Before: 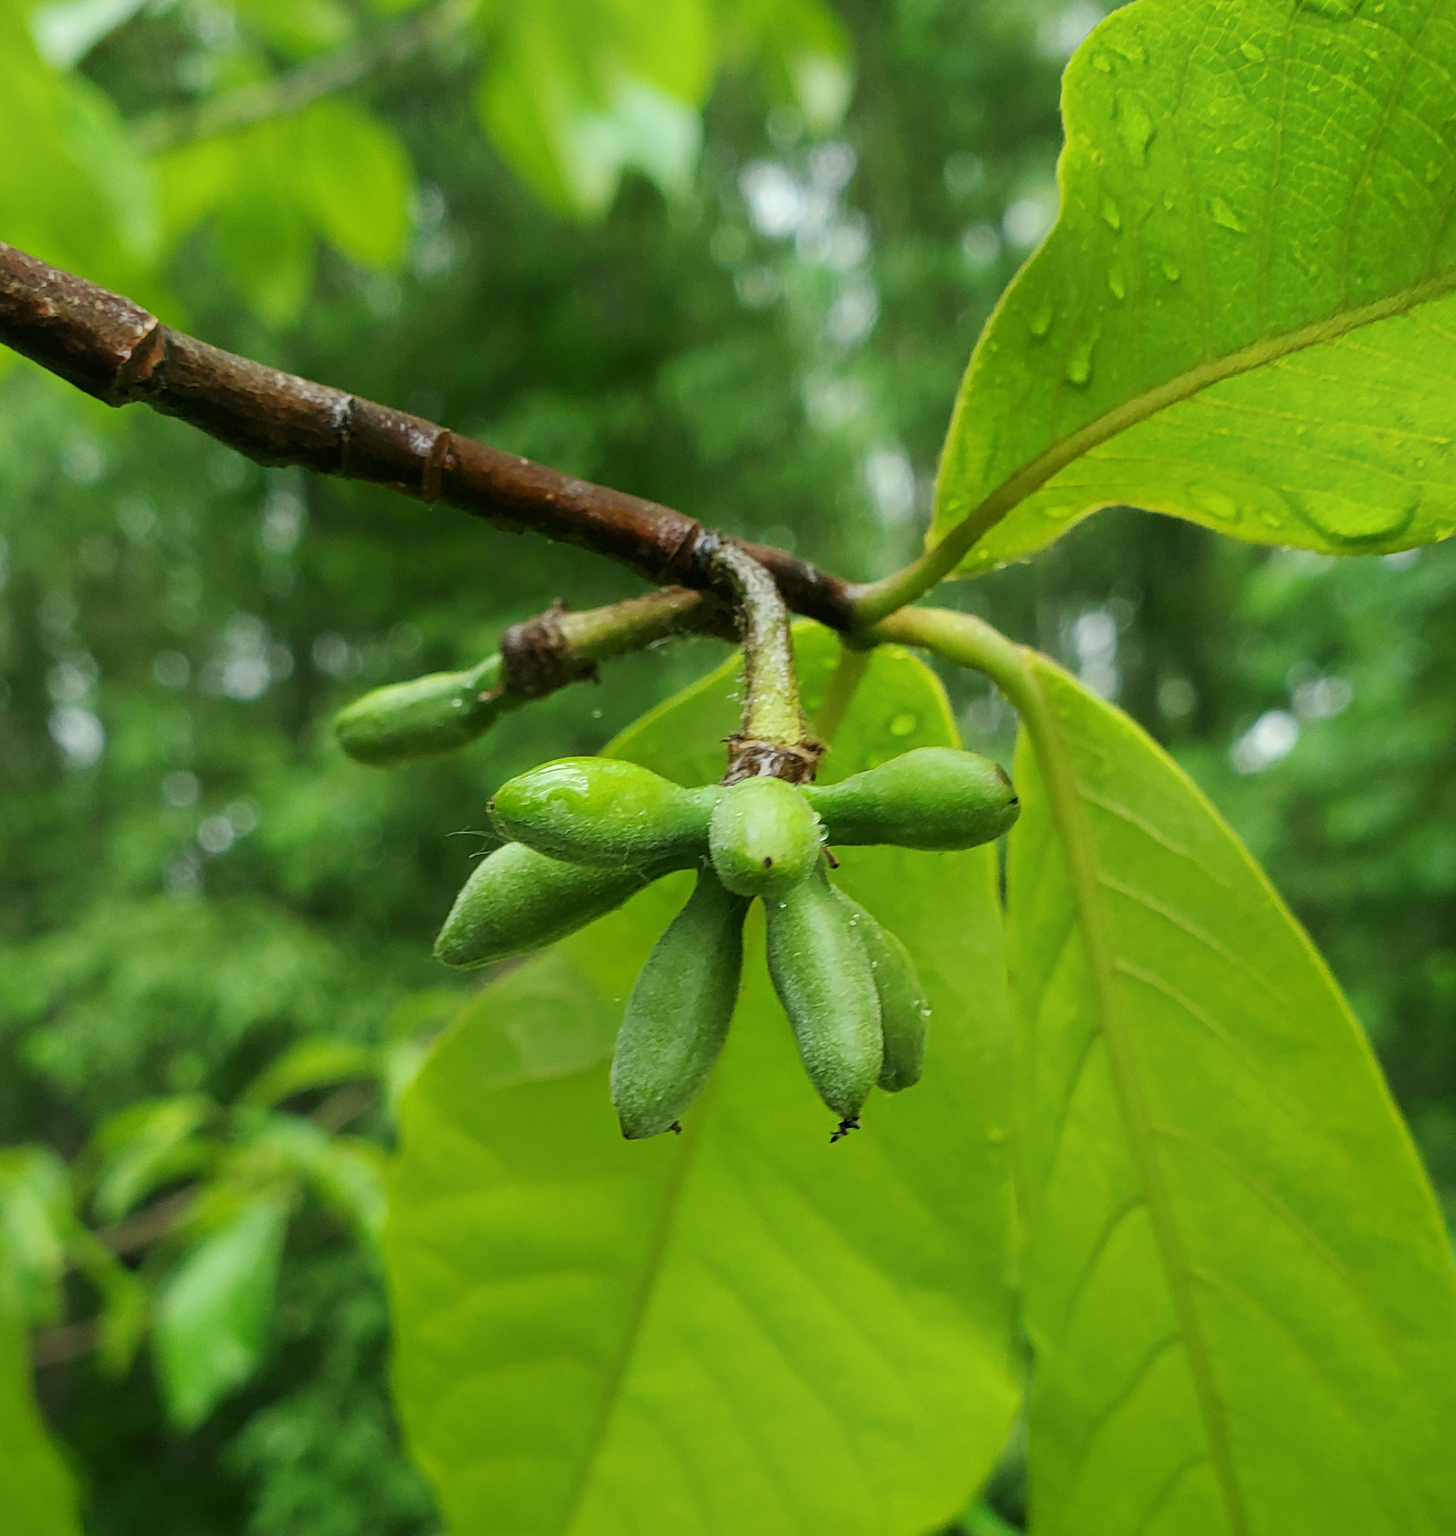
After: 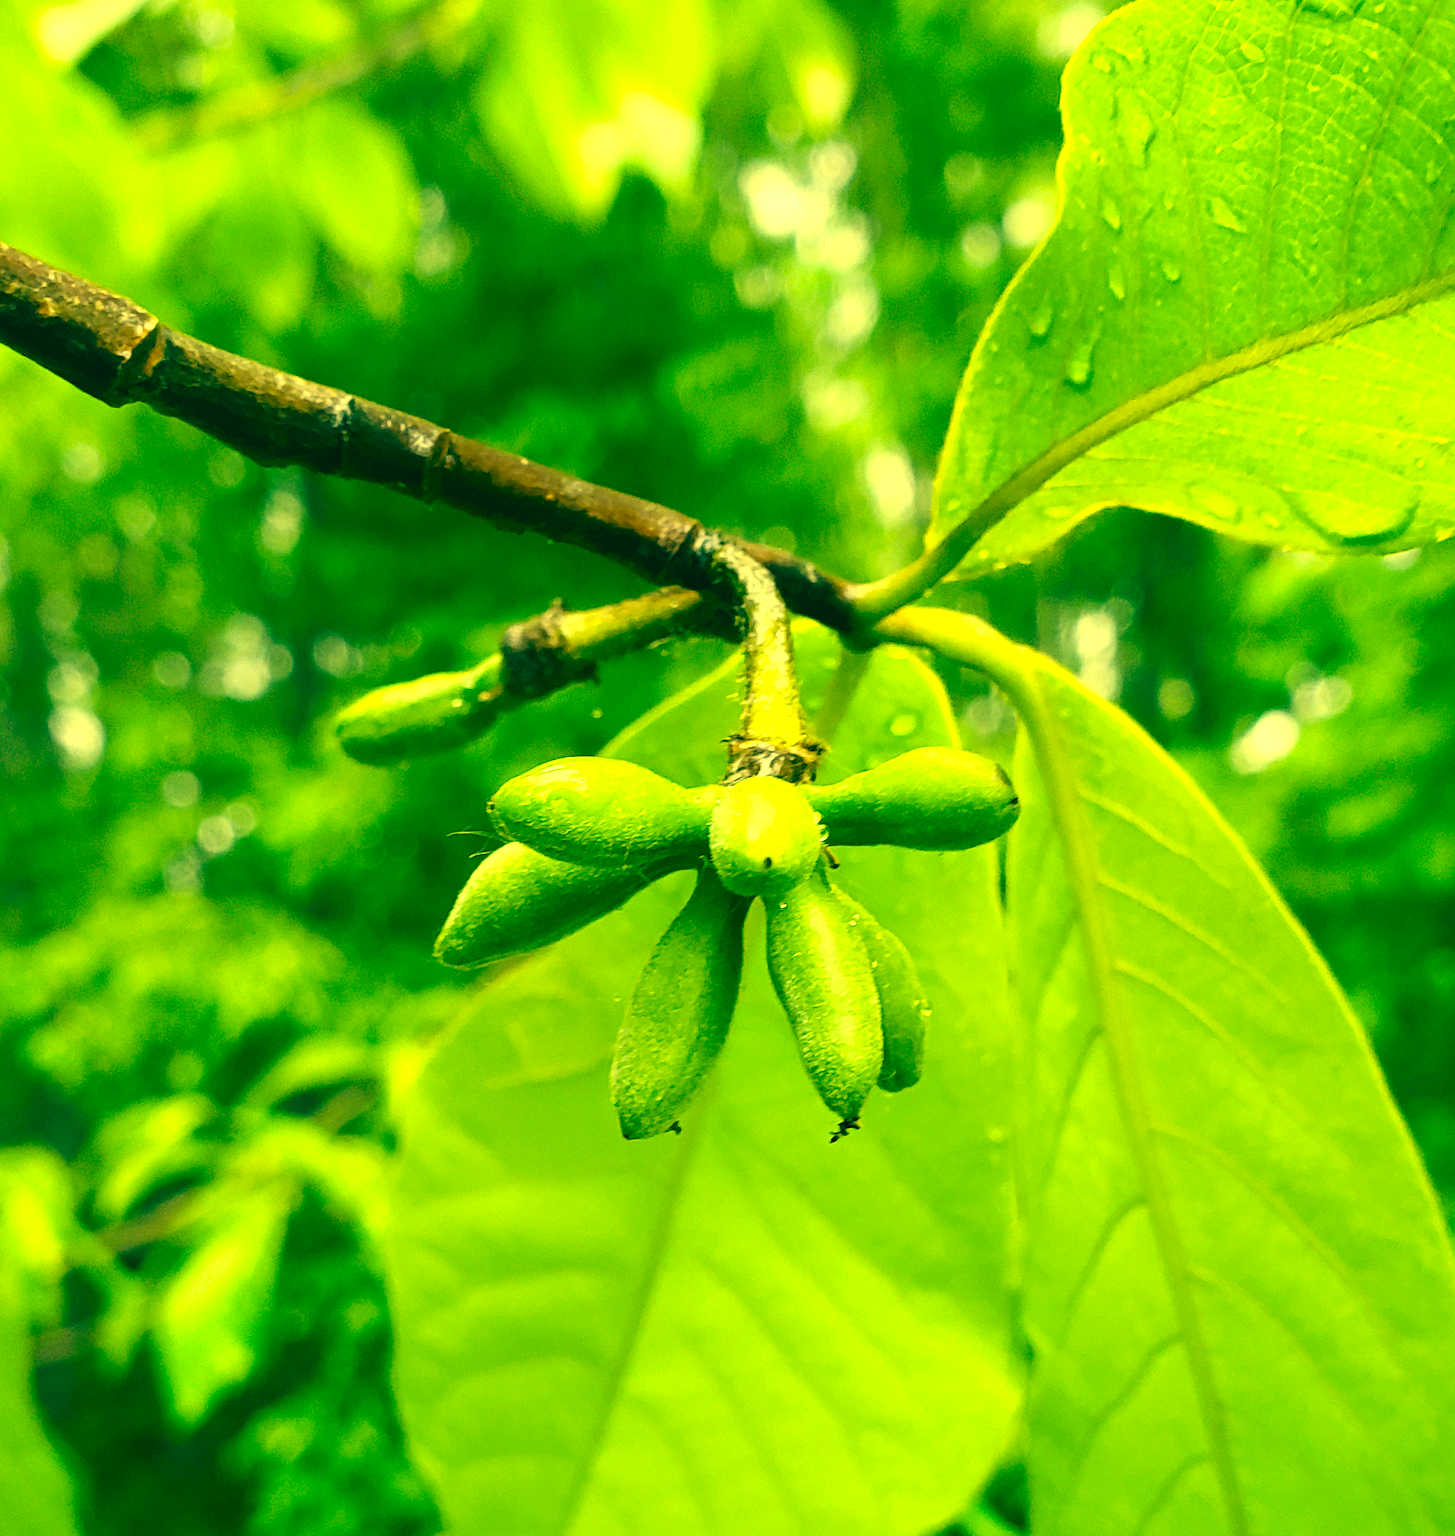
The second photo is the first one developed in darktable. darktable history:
color correction: highlights a* 1.83, highlights b* 34.02, shadows a* -36.68, shadows b* -5.48
exposure: black level correction 0, exposure 1.1 EV, compensate highlight preservation false
color balance: mode lift, gamma, gain (sRGB), lift [1, 0.69, 1, 1], gamma [1, 1.482, 1, 1], gain [1, 1, 1, 0.802]
